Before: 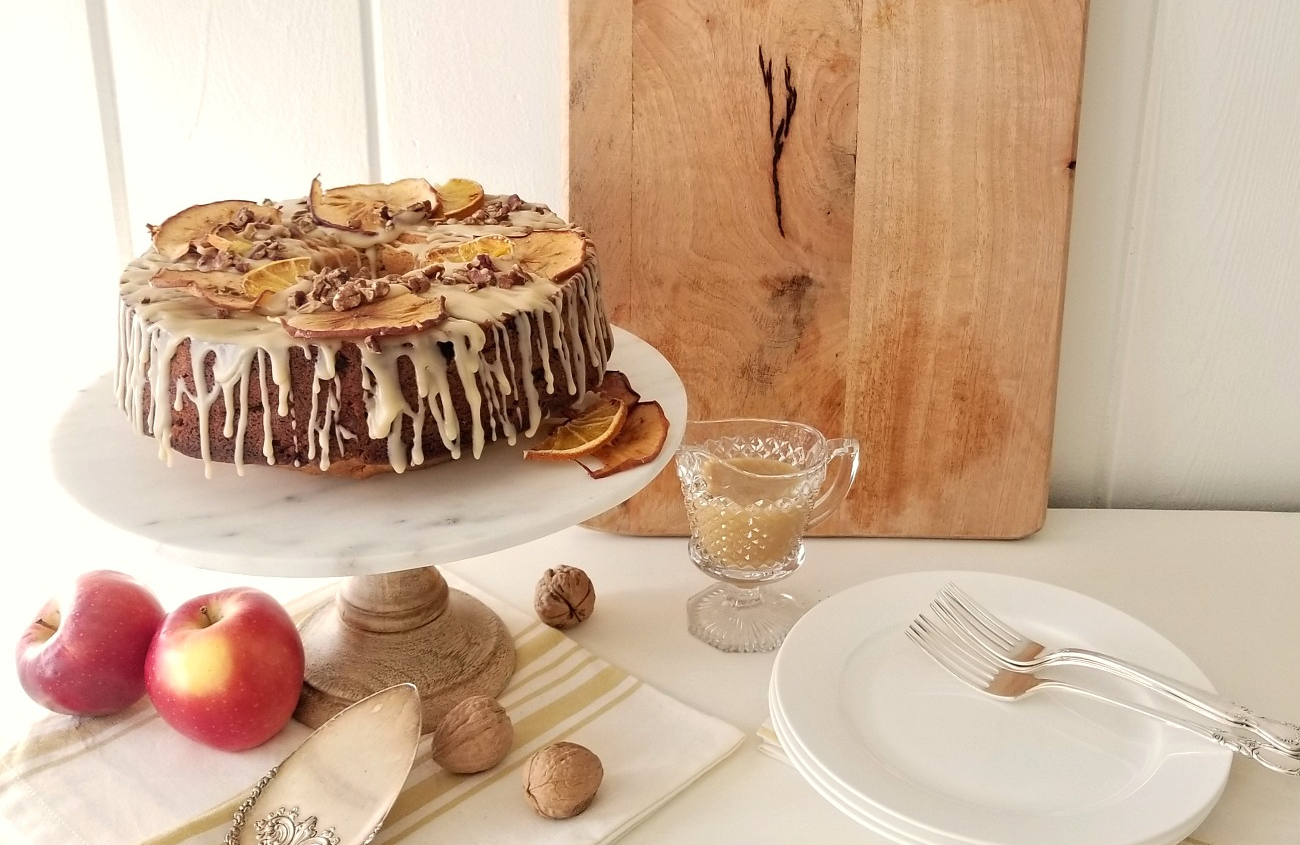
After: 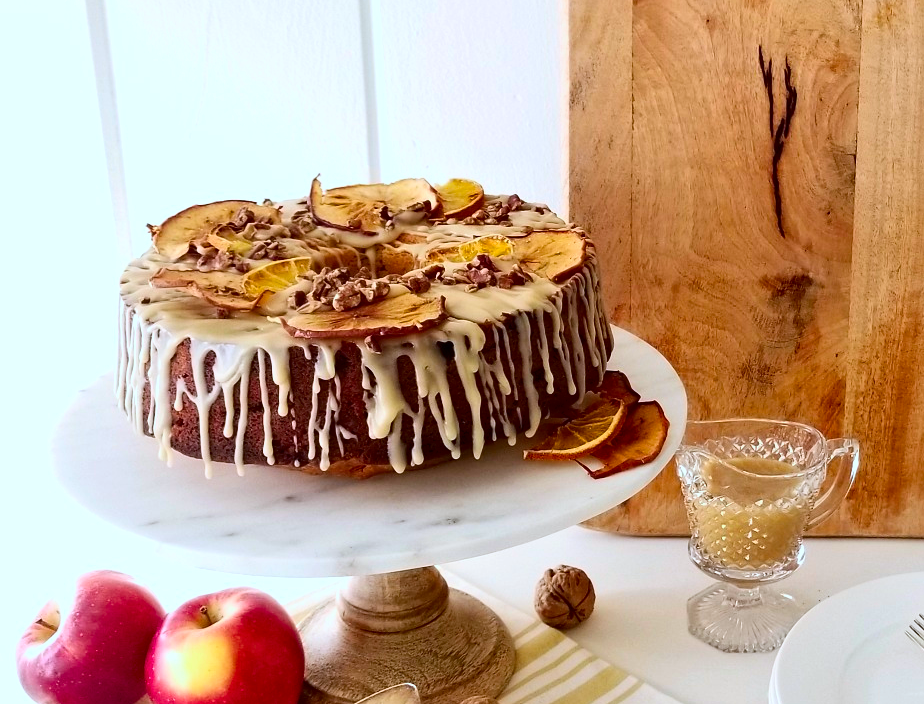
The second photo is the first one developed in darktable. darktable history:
color calibration: x 0.37, y 0.382, temperature 4313.32 K
color balance rgb: perceptual saturation grading › global saturation 20%, global vibrance 20%
crop: right 28.885%, bottom 16.626%
contrast brightness saturation: contrast 0.21, brightness -0.11, saturation 0.21
